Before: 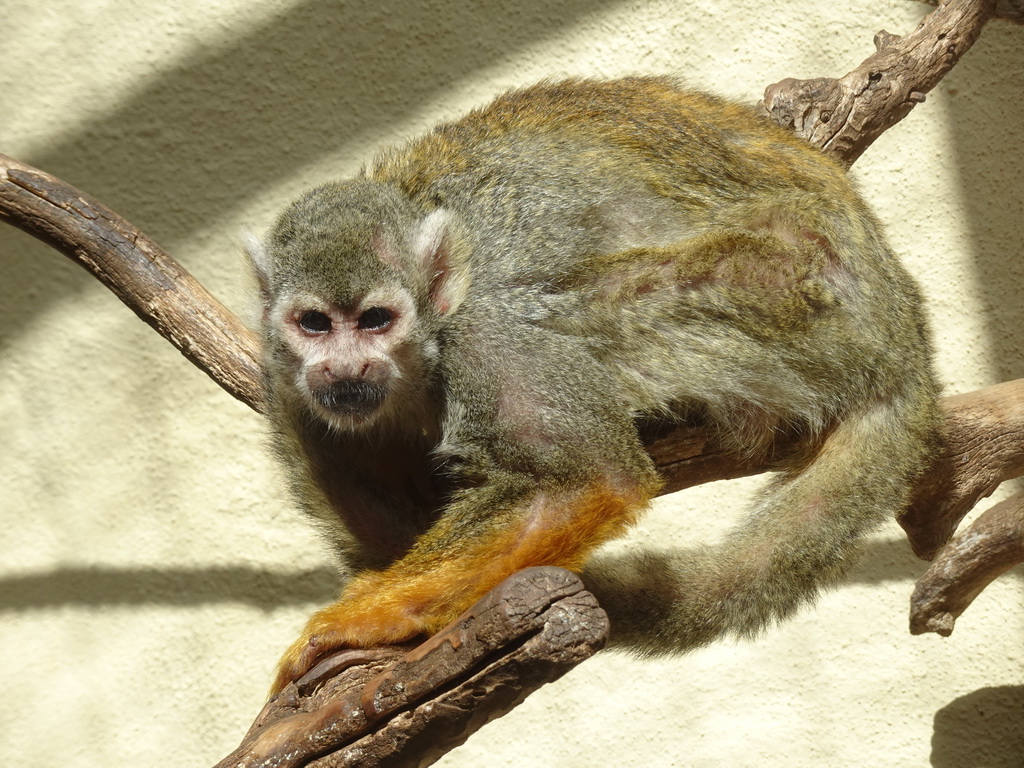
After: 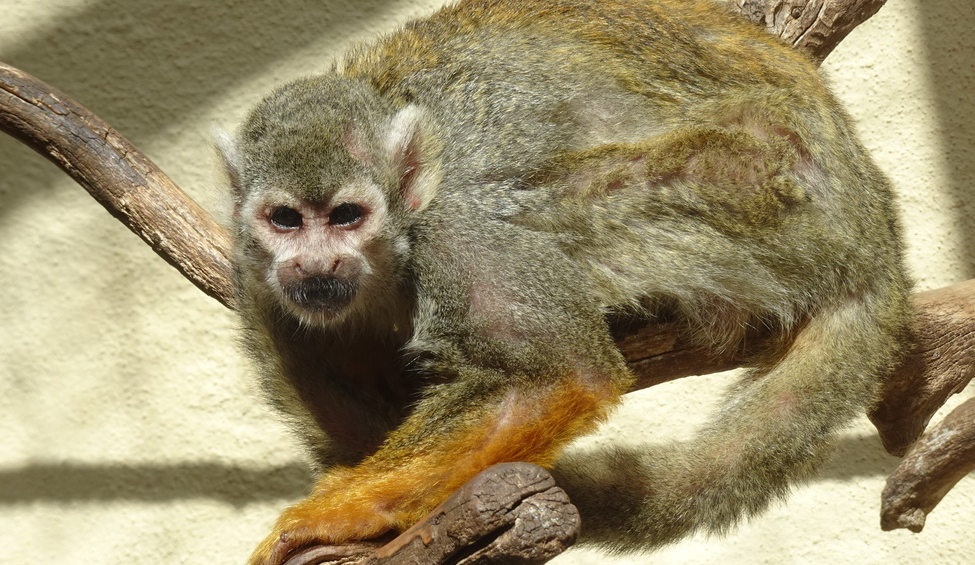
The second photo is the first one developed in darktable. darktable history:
crop and rotate: left 2.834%, top 13.617%, right 1.895%, bottom 12.696%
